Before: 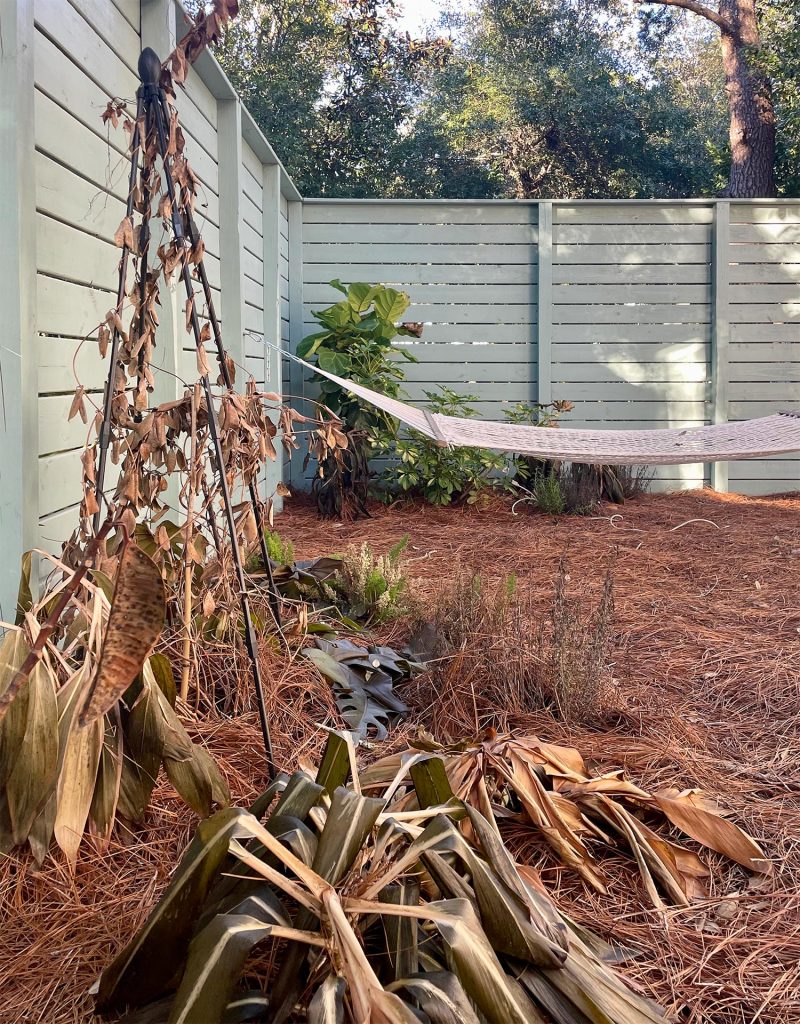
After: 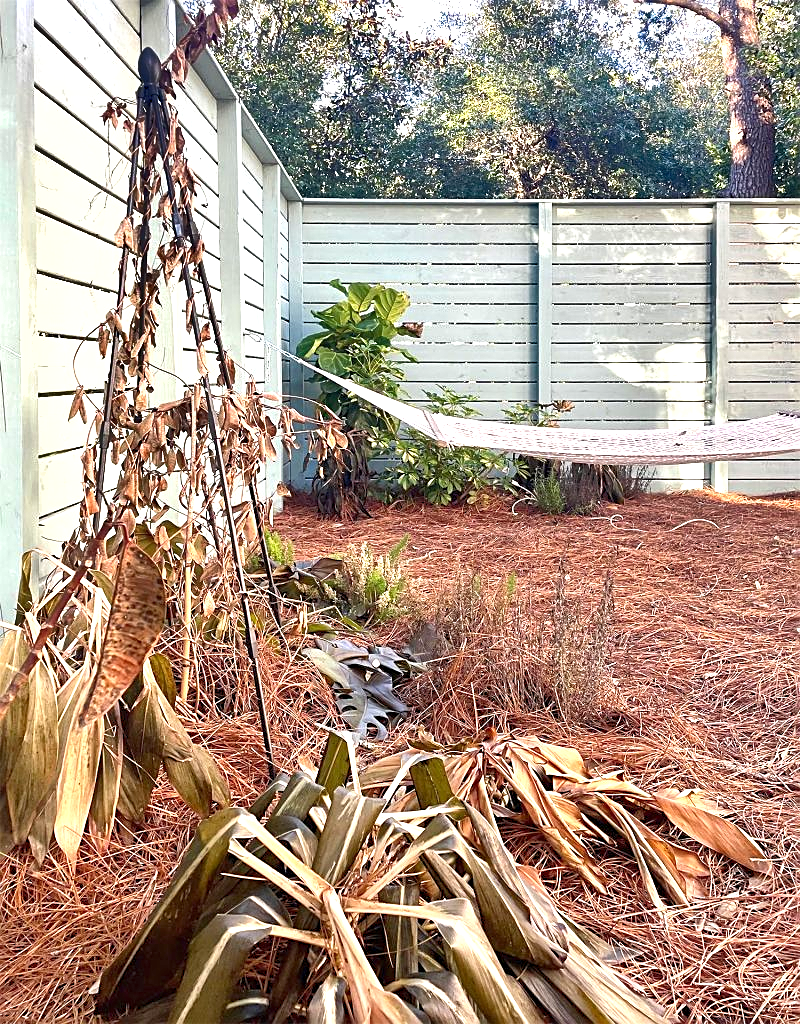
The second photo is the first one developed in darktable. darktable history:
shadows and highlights: low approximation 0.01, soften with gaussian
sharpen: on, module defaults
exposure: black level correction 0, exposure 1 EV, compensate exposure bias true, compensate highlight preservation false
levels: black 3.87%, levels [0, 0.478, 1]
